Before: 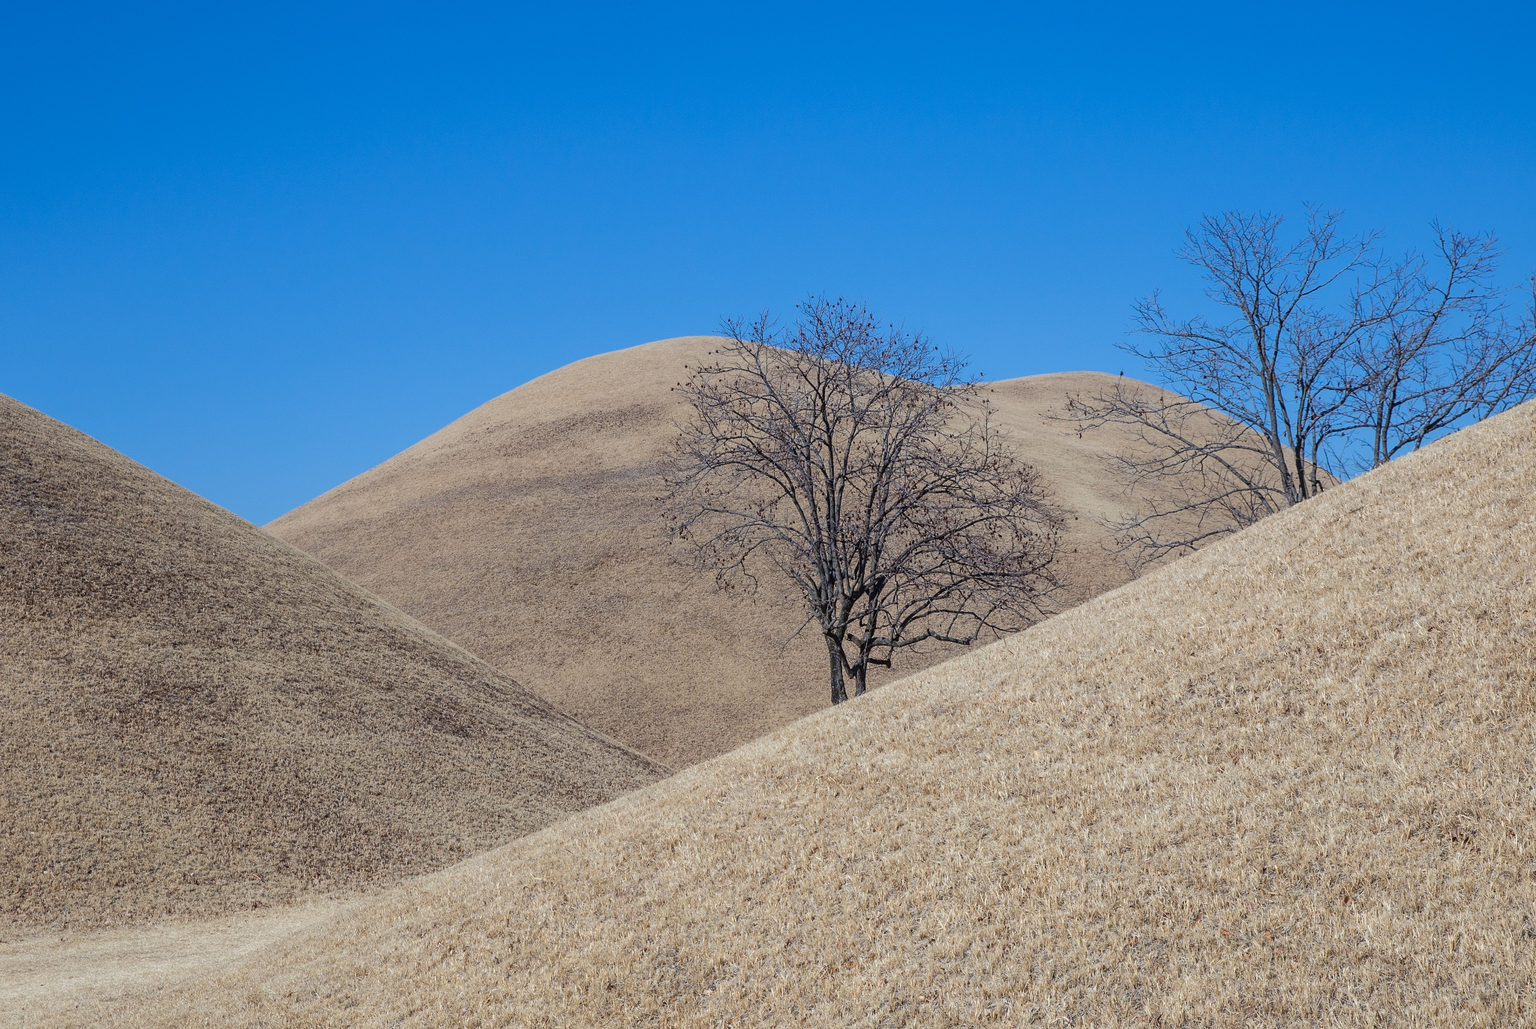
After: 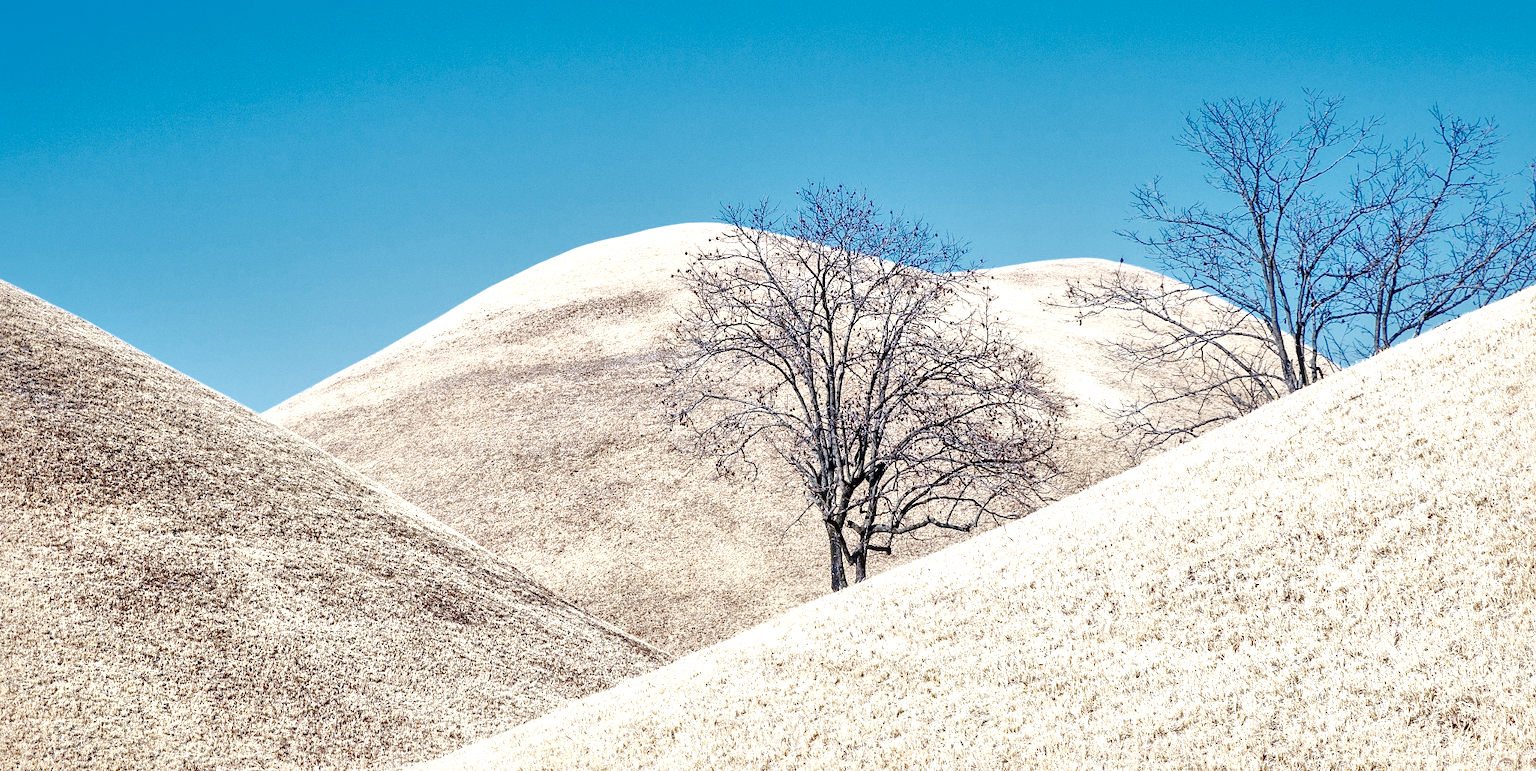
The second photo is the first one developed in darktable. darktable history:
color zones: curves: ch0 [(0, 0.5) (0.125, 0.4) (0.25, 0.5) (0.375, 0.4) (0.5, 0.4) (0.625, 0.35) (0.75, 0.35) (0.875, 0.5)]; ch1 [(0, 0.35) (0.125, 0.45) (0.25, 0.35) (0.375, 0.35) (0.5, 0.35) (0.625, 0.35) (0.75, 0.45) (0.875, 0.35)]; ch2 [(0, 0.6) (0.125, 0.5) (0.25, 0.5) (0.375, 0.6) (0.5, 0.6) (0.625, 0.5) (0.75, 0.5) (0.875, 0.5)]
color balance rgb: linear chroma grading › global chroma 14.763%, perceptual saturation grading › global saturation 5.043%
crop: top 11.063%, bottom 13.911%
local contrast: mode bilateral grid, contrast 44, coarseness 68, detail 212%, midtone range 0.2
base curve: curves: ch0 [(0, 0) (0.036, 0.025) (0.121, 0.166) (0.206, 0.329) (0.605, 0.79) (1, 1)], preserve colors none
exposure: exposure 1.089 EV, compensate highlight preservation false
